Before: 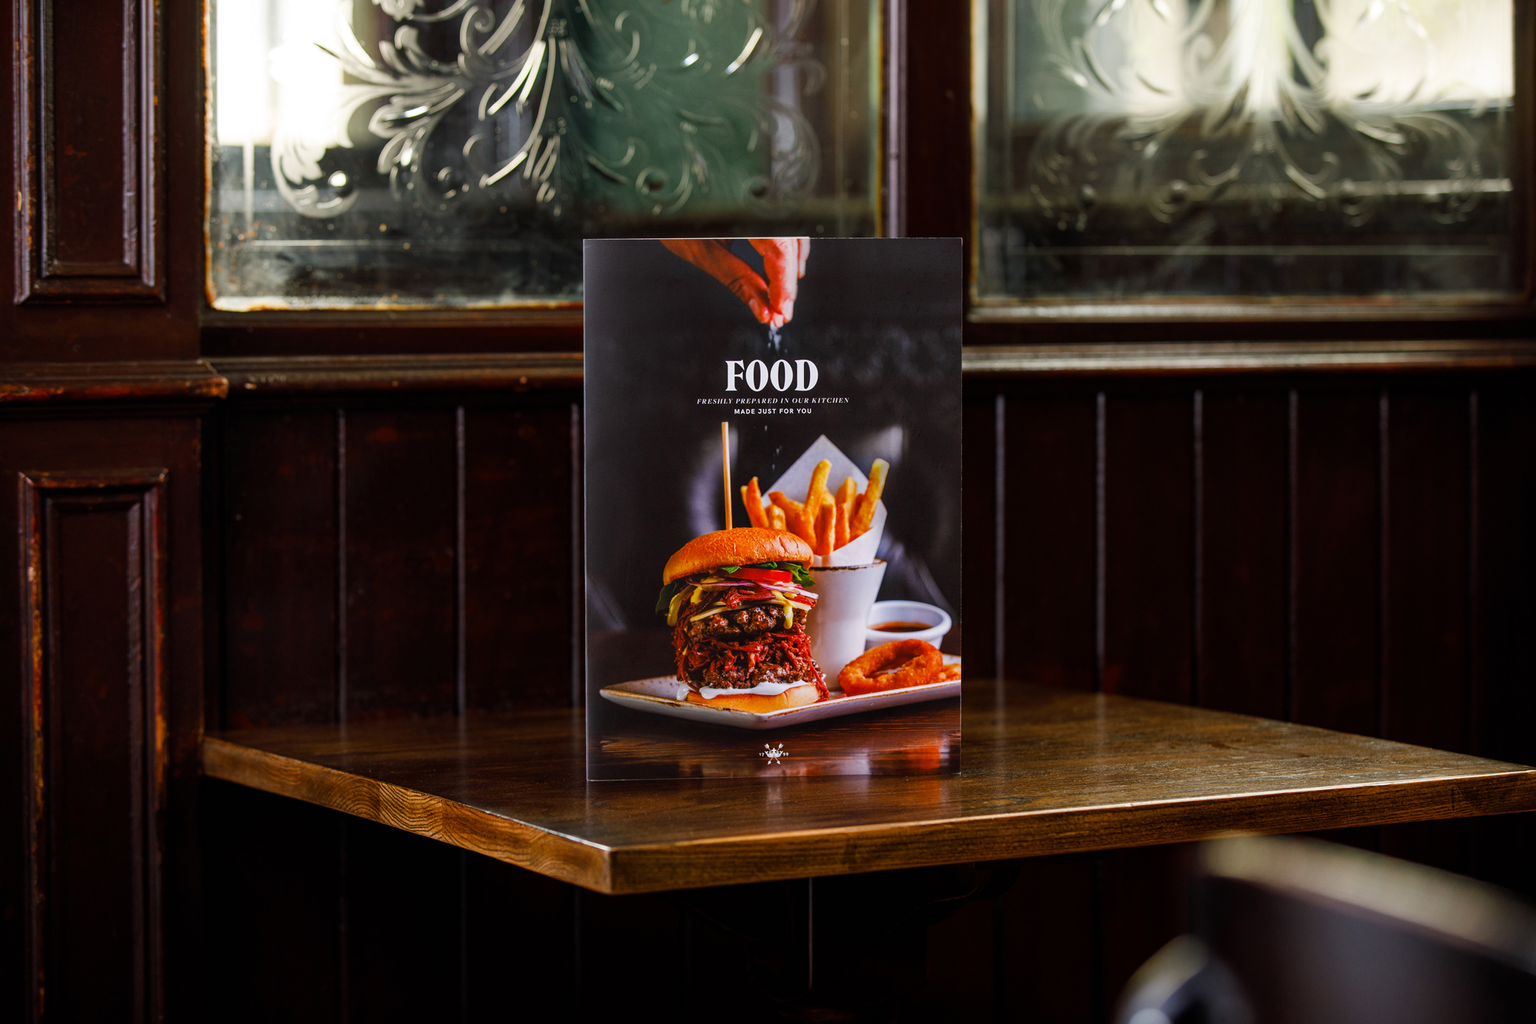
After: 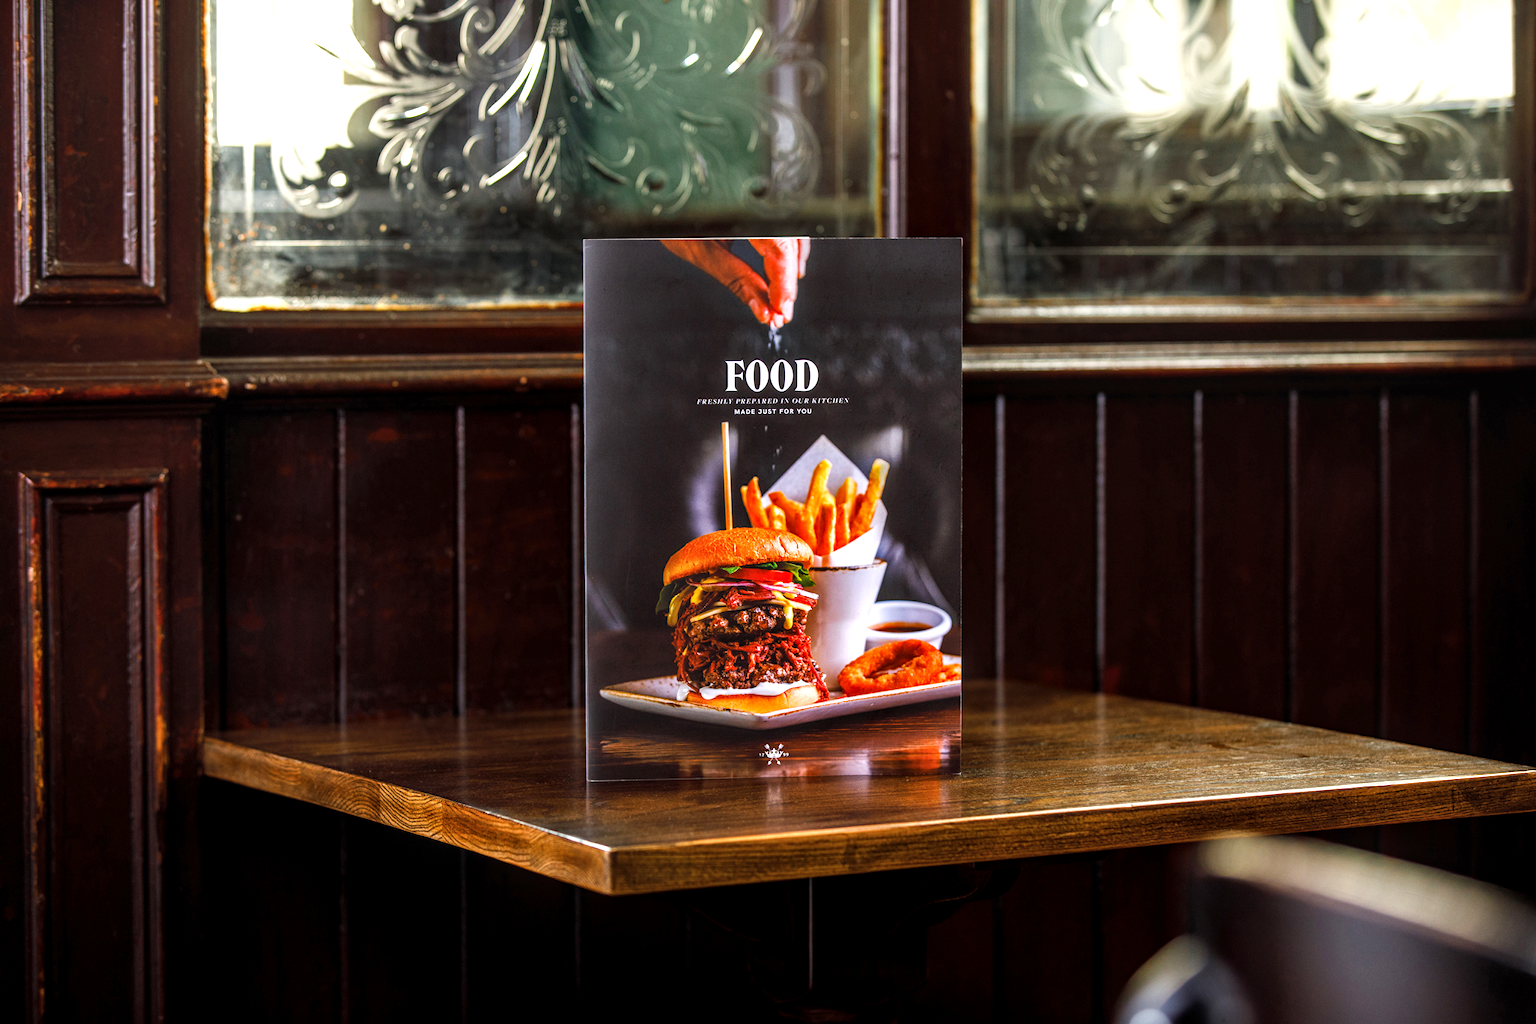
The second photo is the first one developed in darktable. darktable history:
exposure: exposure 0.74 EV, compensate highlight preservation false
local contrast: on, module defaults
tone equalizer: on, module defaults
